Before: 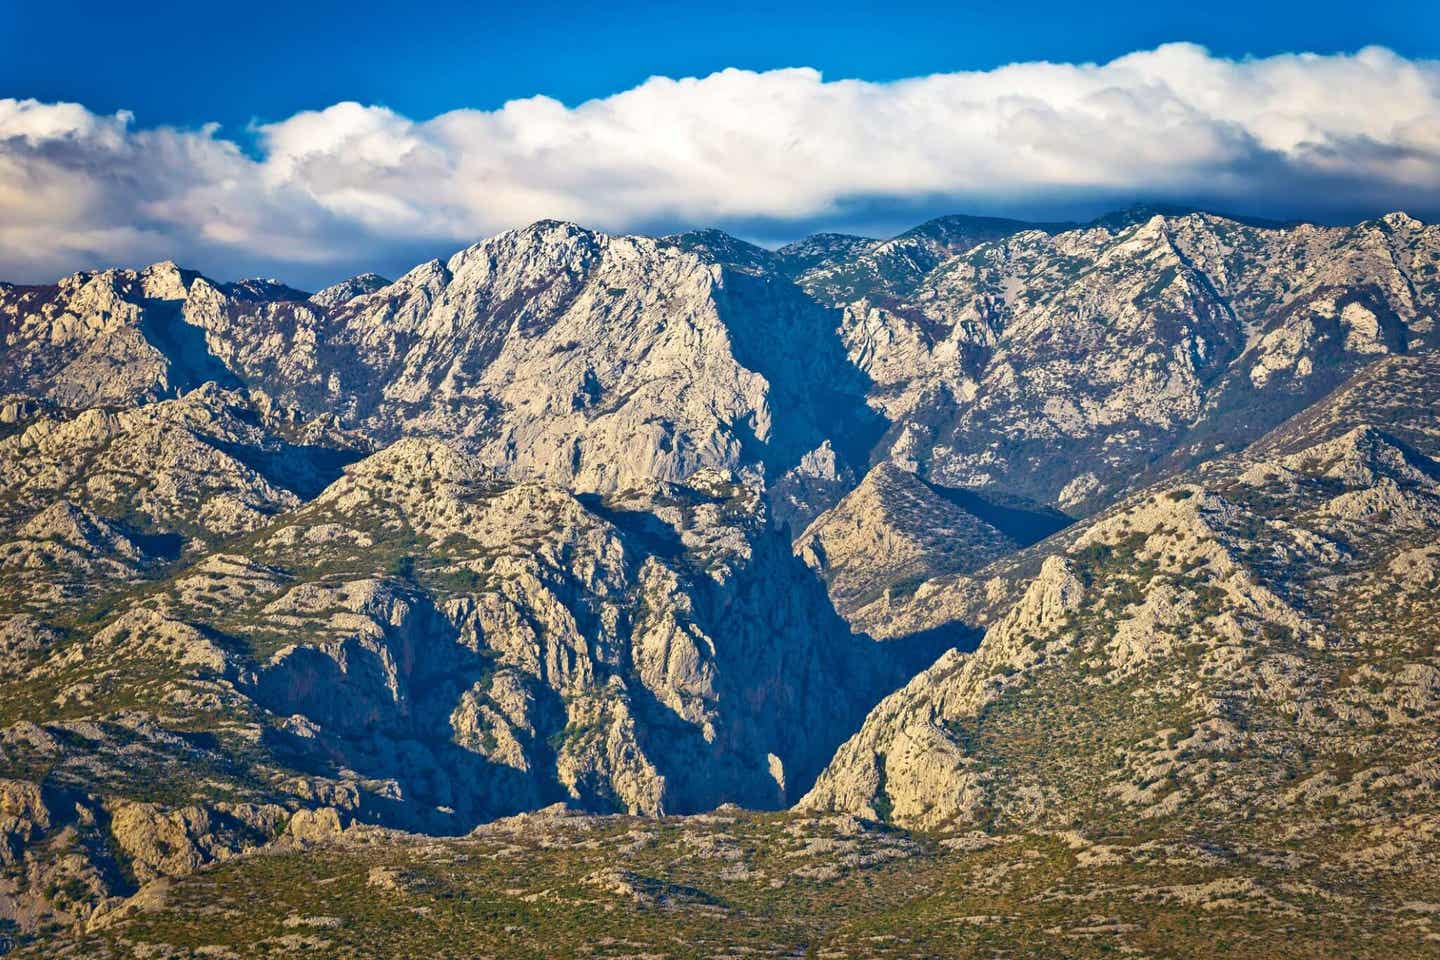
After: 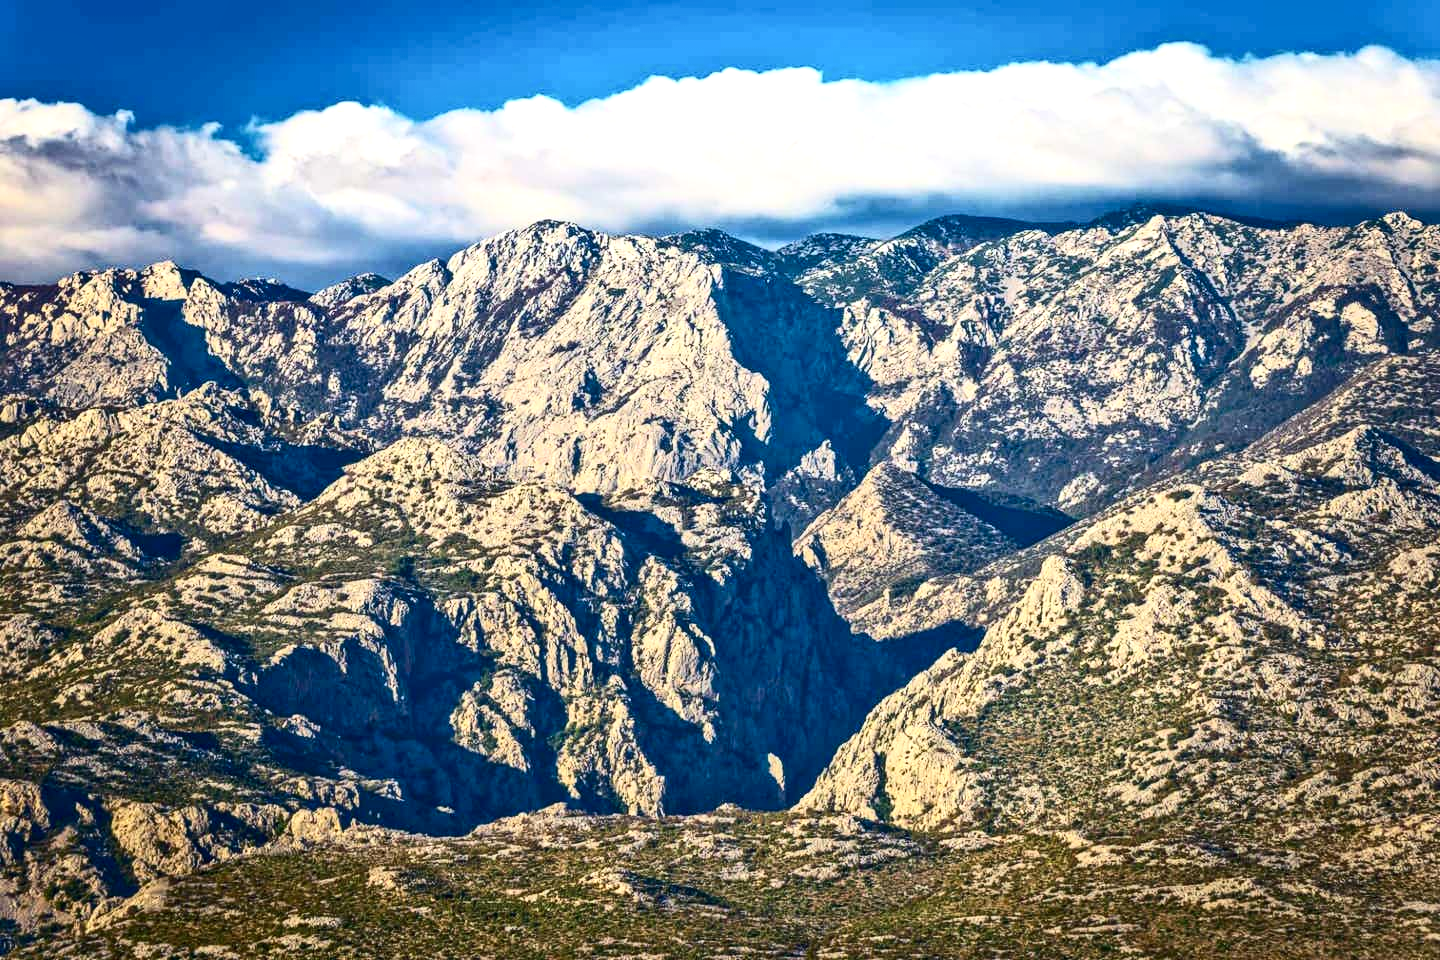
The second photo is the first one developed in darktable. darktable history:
exposure: exposure 0.289 EV, compensate highlight preservation false
local contrast: on, module defaults
contrast brightness saturation: contrast 0.285
